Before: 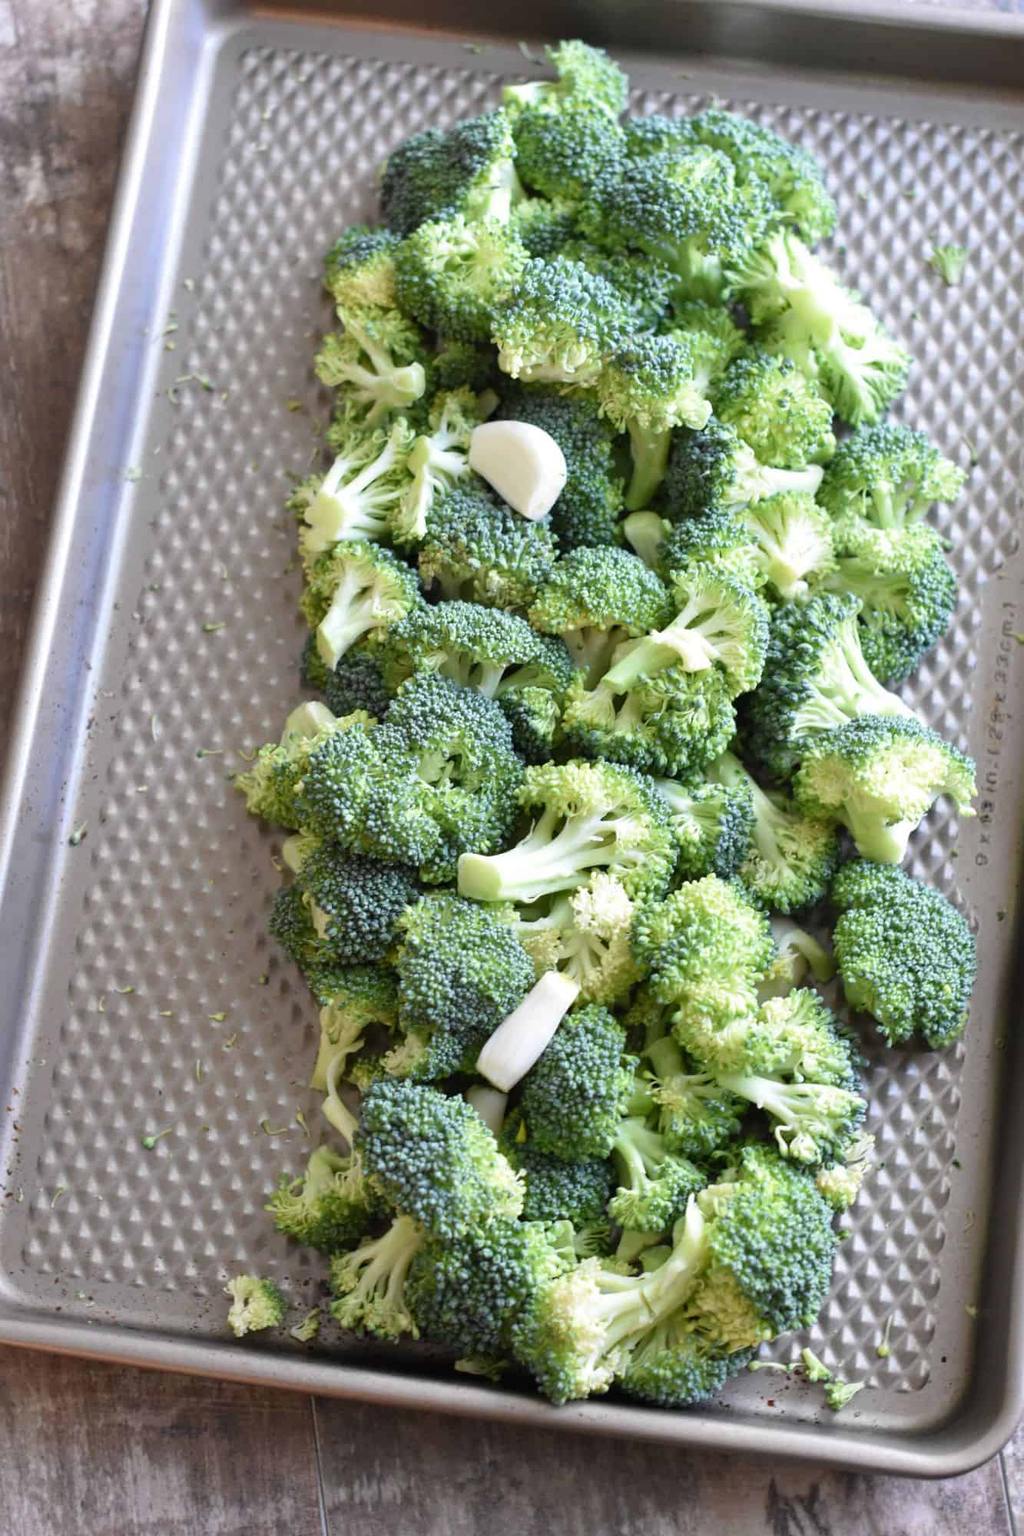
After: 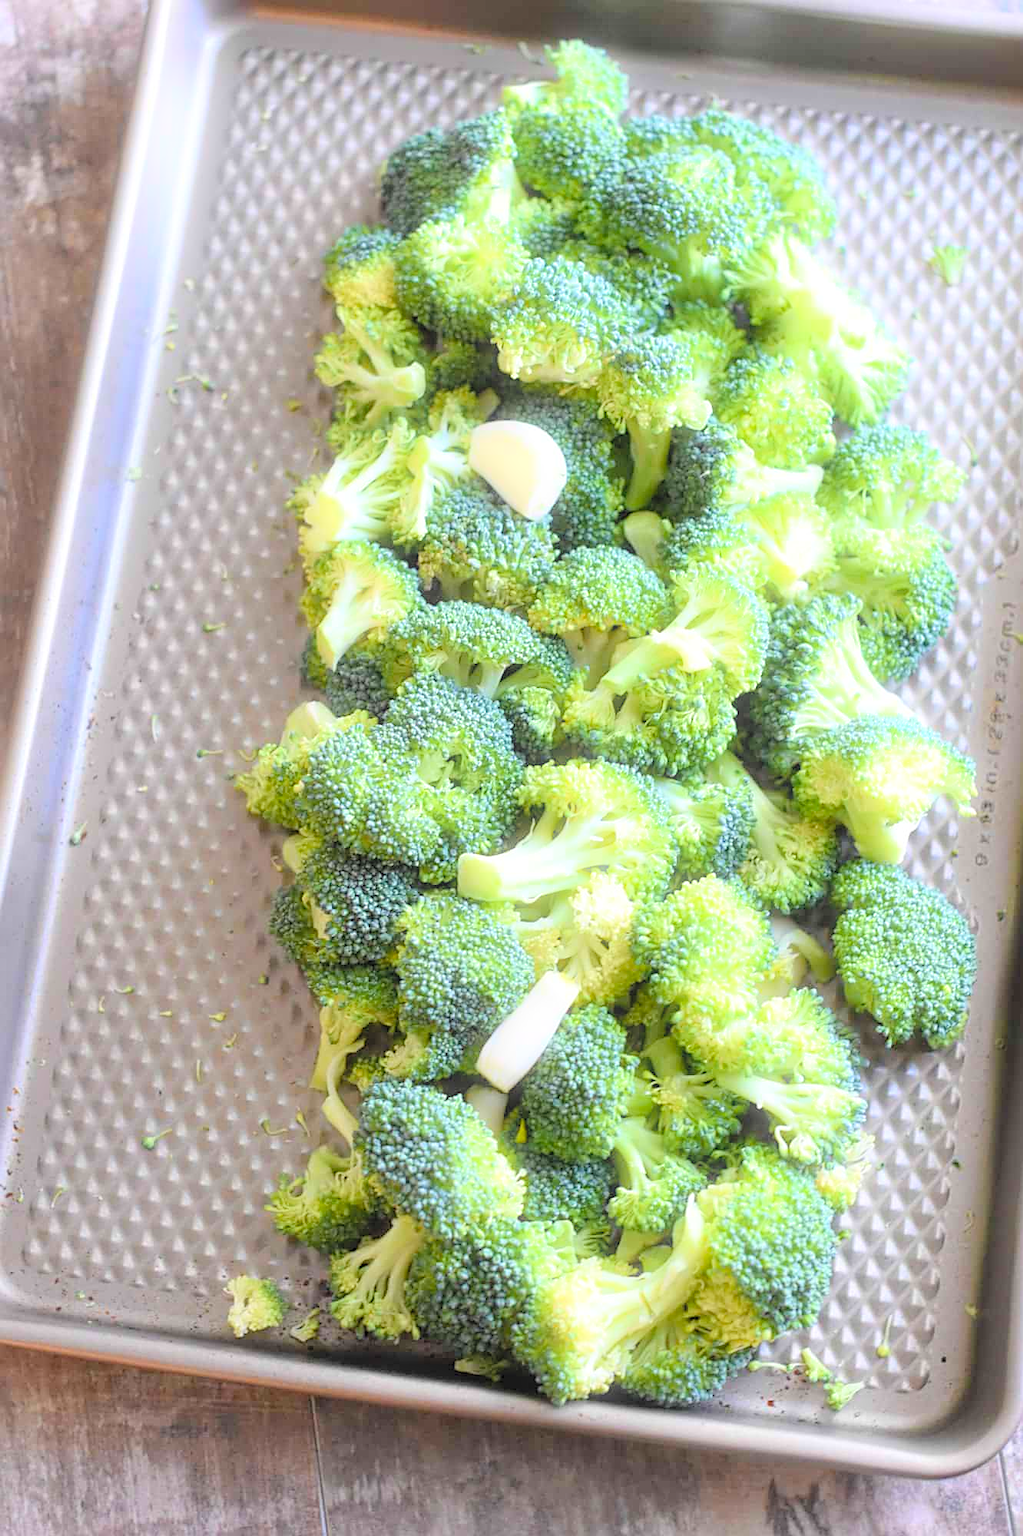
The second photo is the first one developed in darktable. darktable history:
velvia: strength 32%, mid-tones bias 0.2
sharpen: on, module defaults
contrast brightness saturation: brightness 0.28
bloom: size 5%, threshold 95%, strength 15%
